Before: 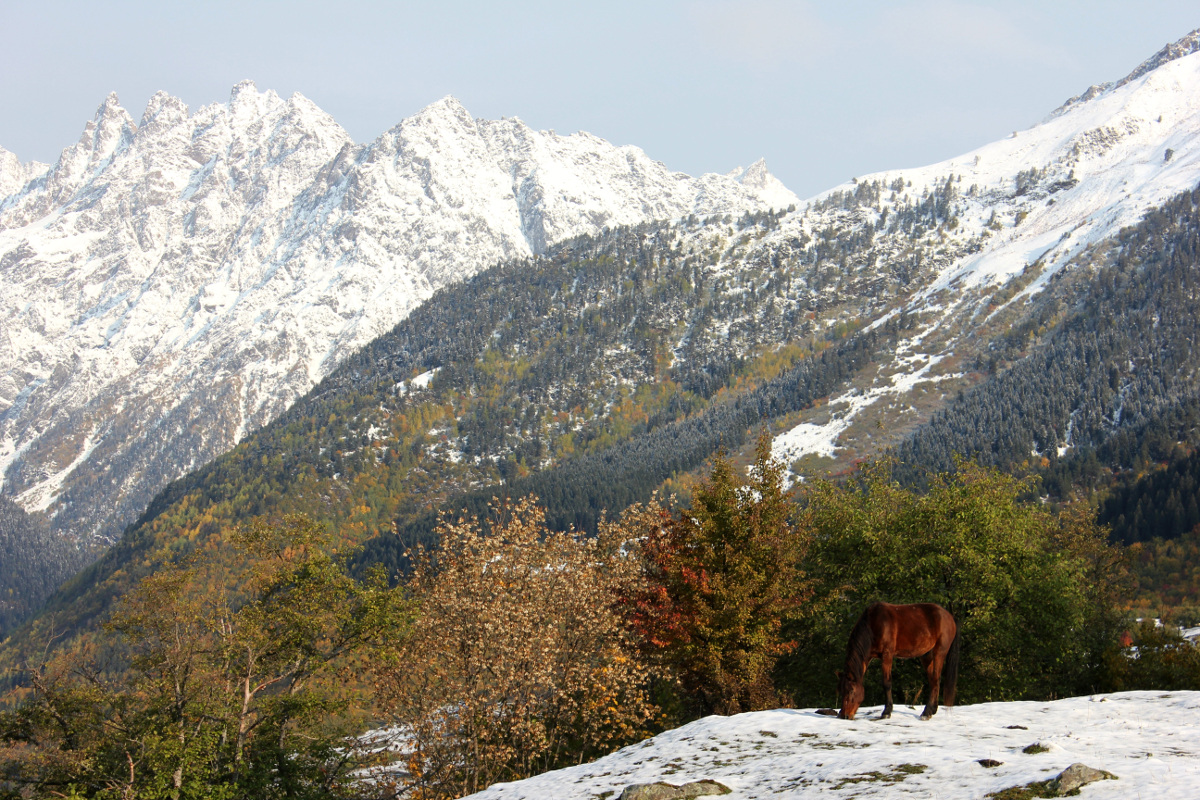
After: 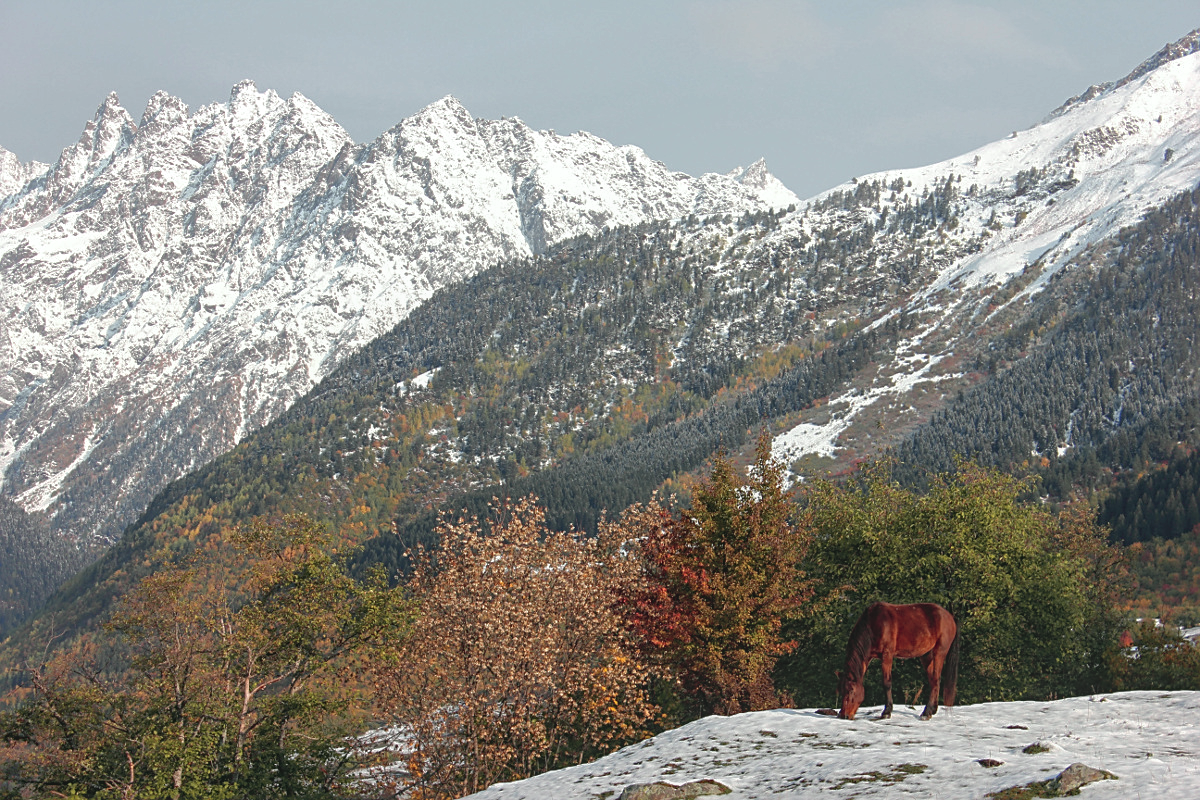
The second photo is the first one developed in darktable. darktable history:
sharpen: on, module defaults
local contrast: detail 110%
tone curve: curves: ch0 [(0, 0.046) (0.04, 0.074) (0.883, 0.858) (1, 1)]; ch1 [(0, 0) (0.146, 0.159) (0.338, 0.365) (0.417, 0.455) (0.489, 0.486) (0.504, 0.502) (0.529, 0.537) (0.563, 0.567) (1, 1)]; ch2 [(0, 0) (0.307, 0.298) (0.388, 0.375) (0.443, 0.456) (0.485, 0.492) (0.544, 0.525) (1, 1)], color space Lab, independent channels, preserve colors none
shadows and highlights: on, module defaults
